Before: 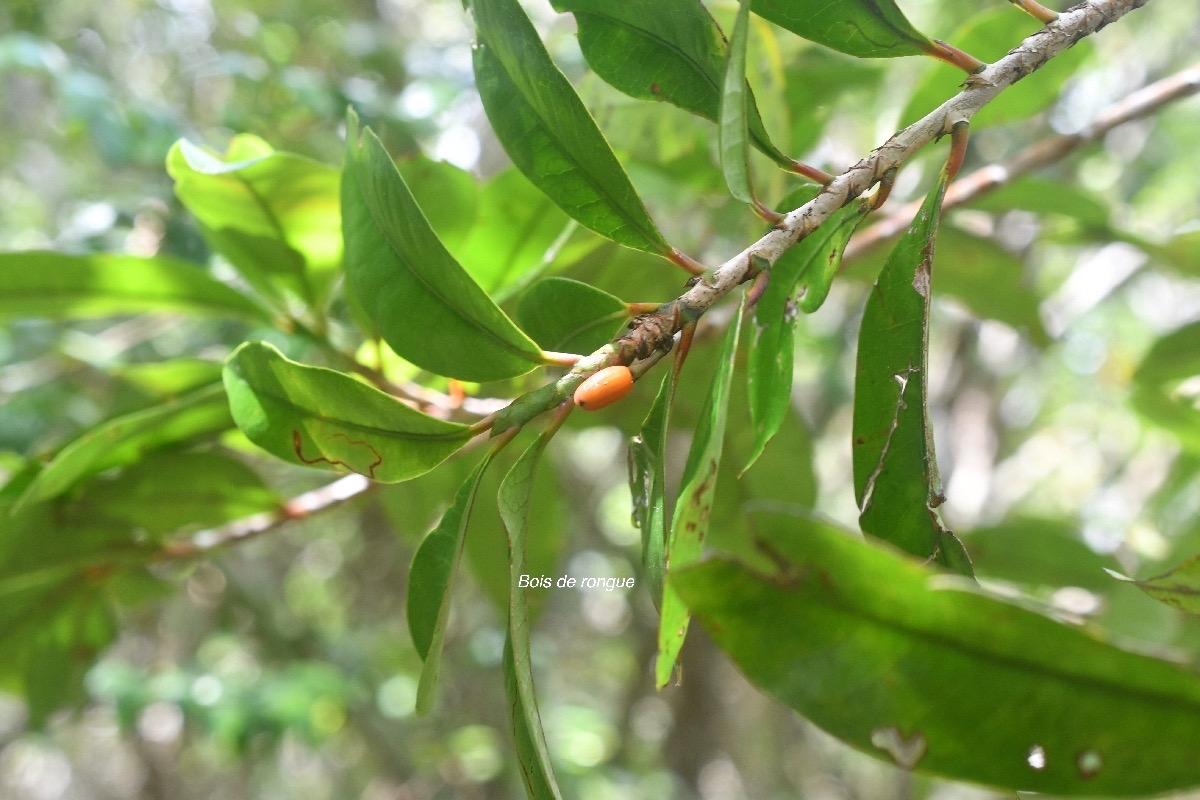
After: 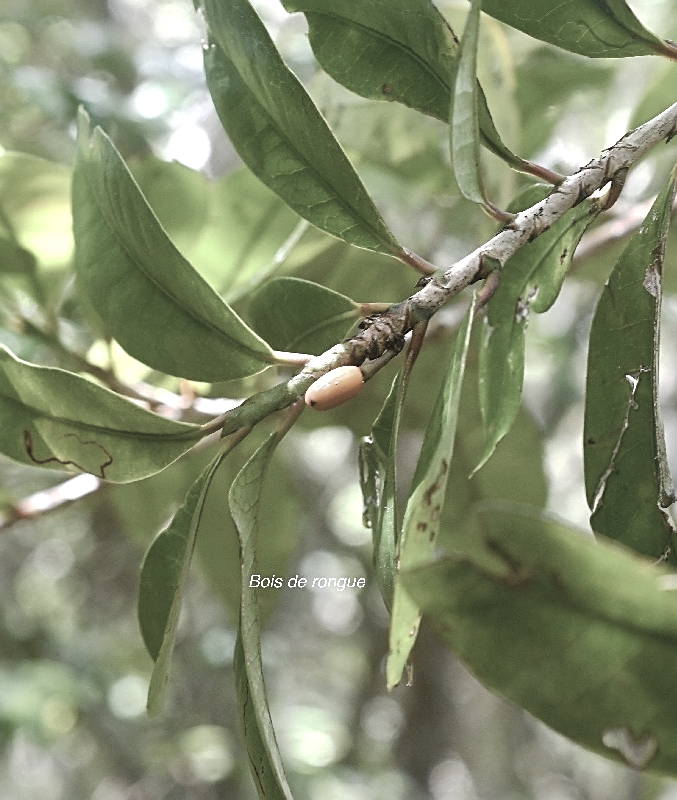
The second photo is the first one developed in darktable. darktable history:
crop and rotate: left 22.463%, right 21.093%
tone curve: curves: ch0 [(0, 0) (0.003, 0.014) (0.011, 0.014) (0.025, 0.022) (0.044, 0.041) (0.069, 0.063) (0.1, 0.086) (0.136, 0.118) (0.177, 0.161) (0.224, 0.211) (0.277, 0.262) (0.335, 0.323) (0.399, 0.384) (0.468, 0.459) (0.543, 0.54) (0.623, 0.624) (0.709, 0.711) (0.801, 0.796) (0.898, 0.879) (1, 1)], preserve colors none
color balance rgb: perceptual saturation grading › global saturation 20%, perceptual saturation grading › highlights -25.781%, perceptual saturation grading › shadows 49.645%, global vibrance 30.207%, contrast 9.679%
color zones: curves: ch1 [(0, 0.34) (0.143, 0.164) (0.286, 0.152) (0.429, 0.176) (0.571, 0.173) (0.714, 0.188) (0.857, 0.199) (1, 0.34)]
sharpen: on, module defaults
